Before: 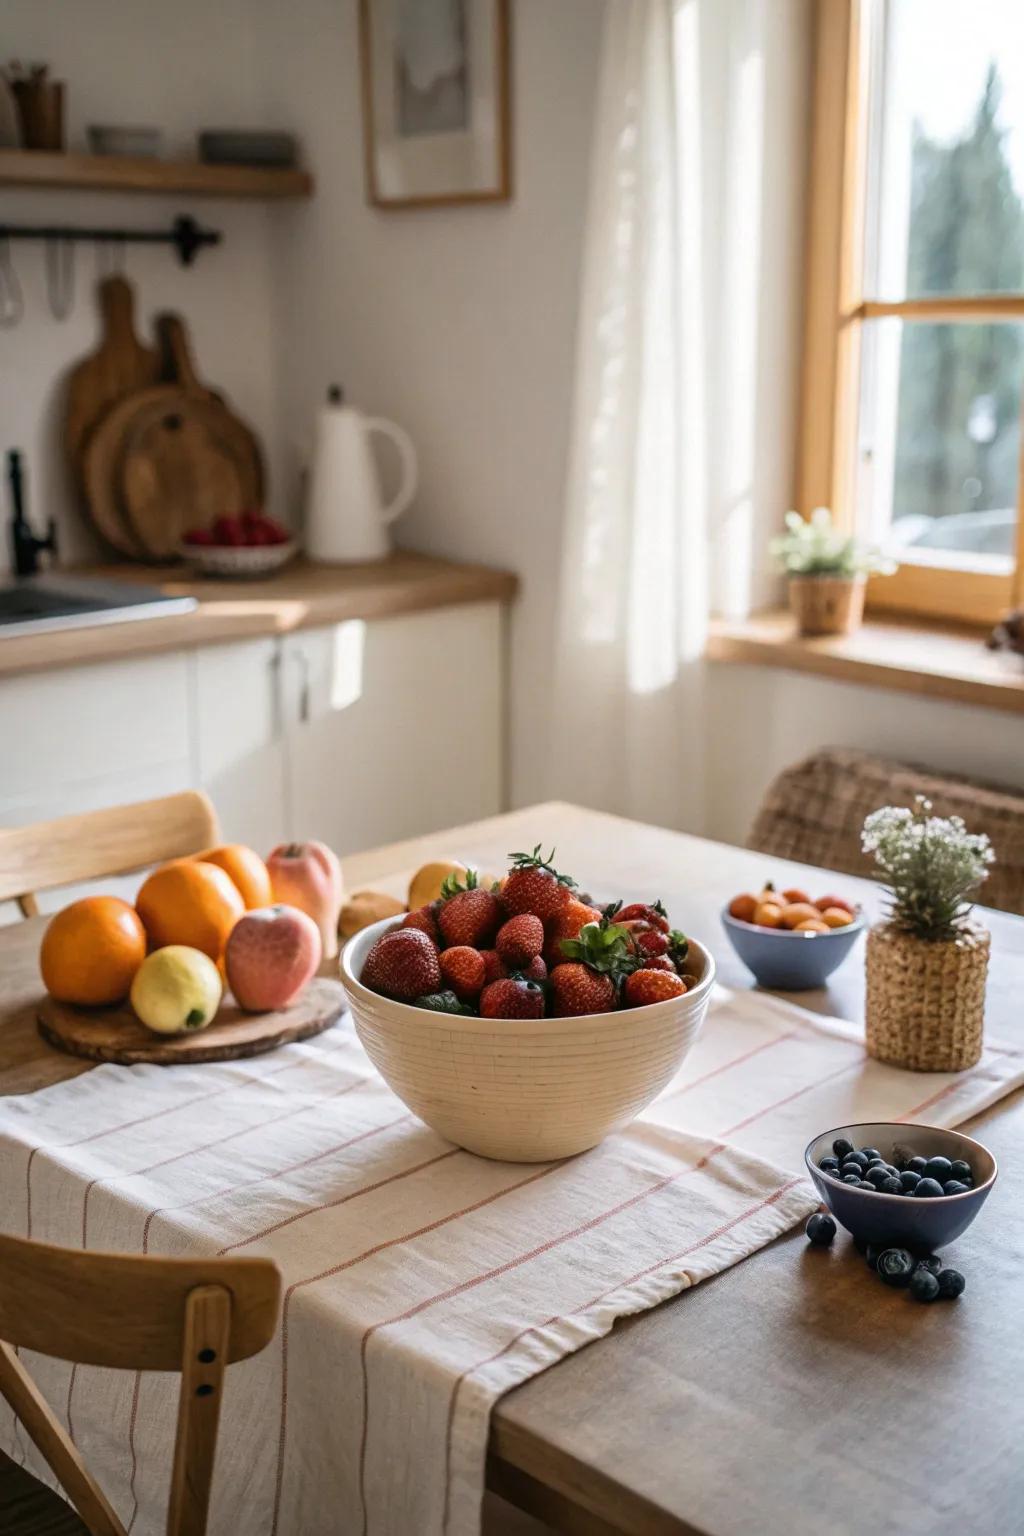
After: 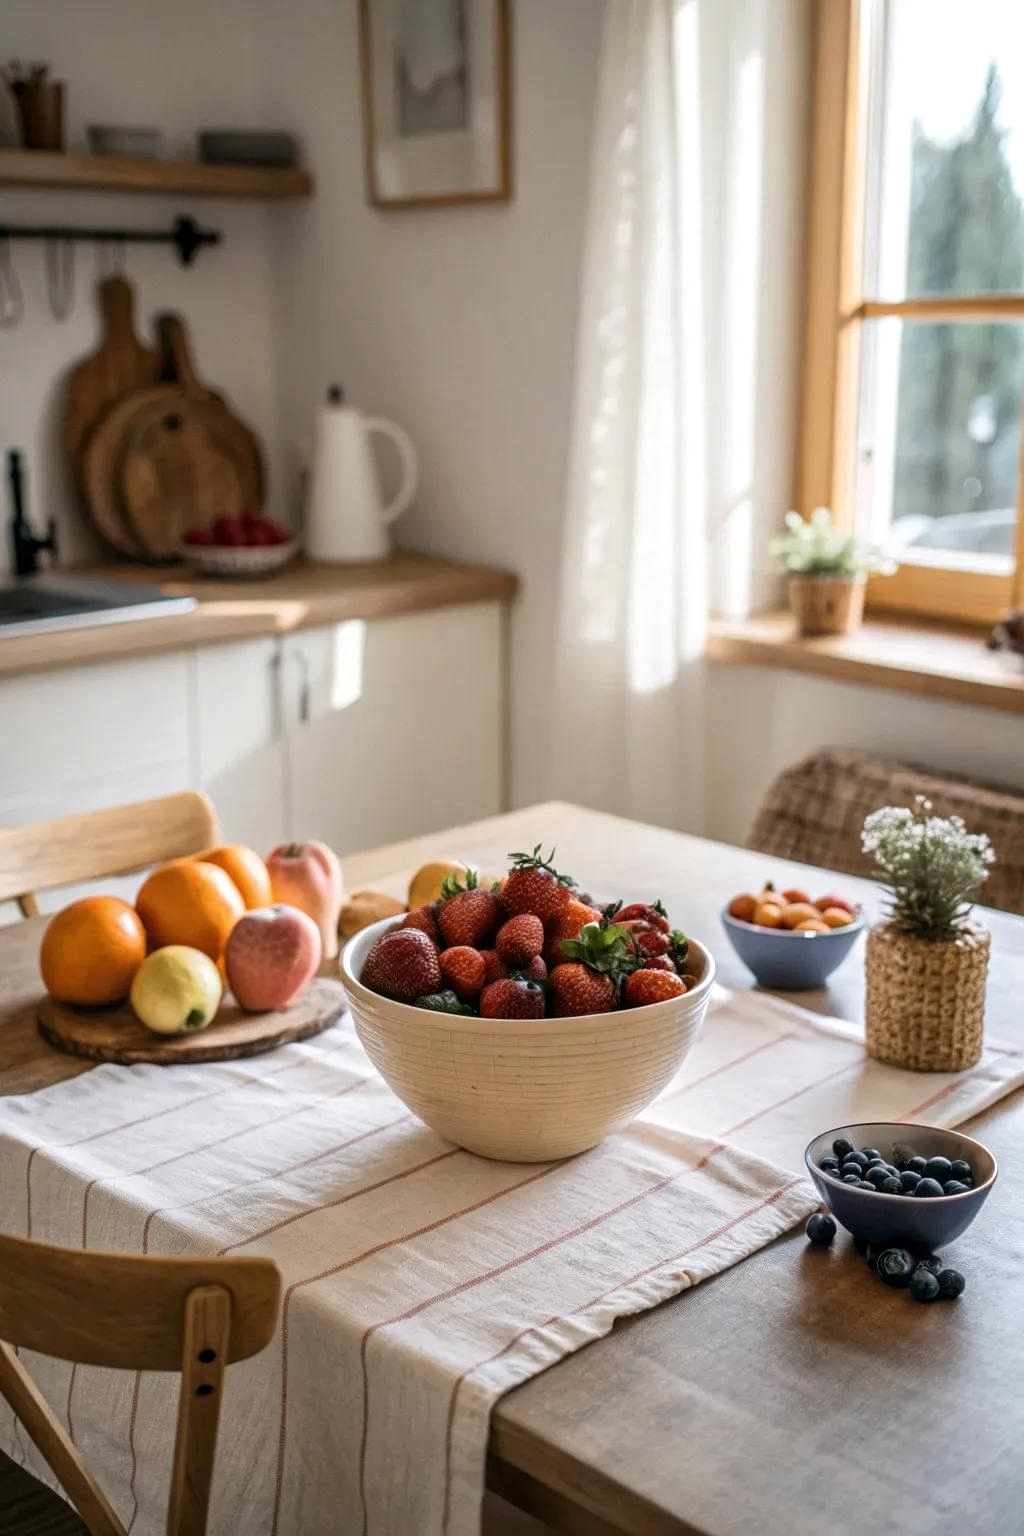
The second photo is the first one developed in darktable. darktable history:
local contrast: highlights 105%, shadows 98%, detail 119%, midtone range 0.2
